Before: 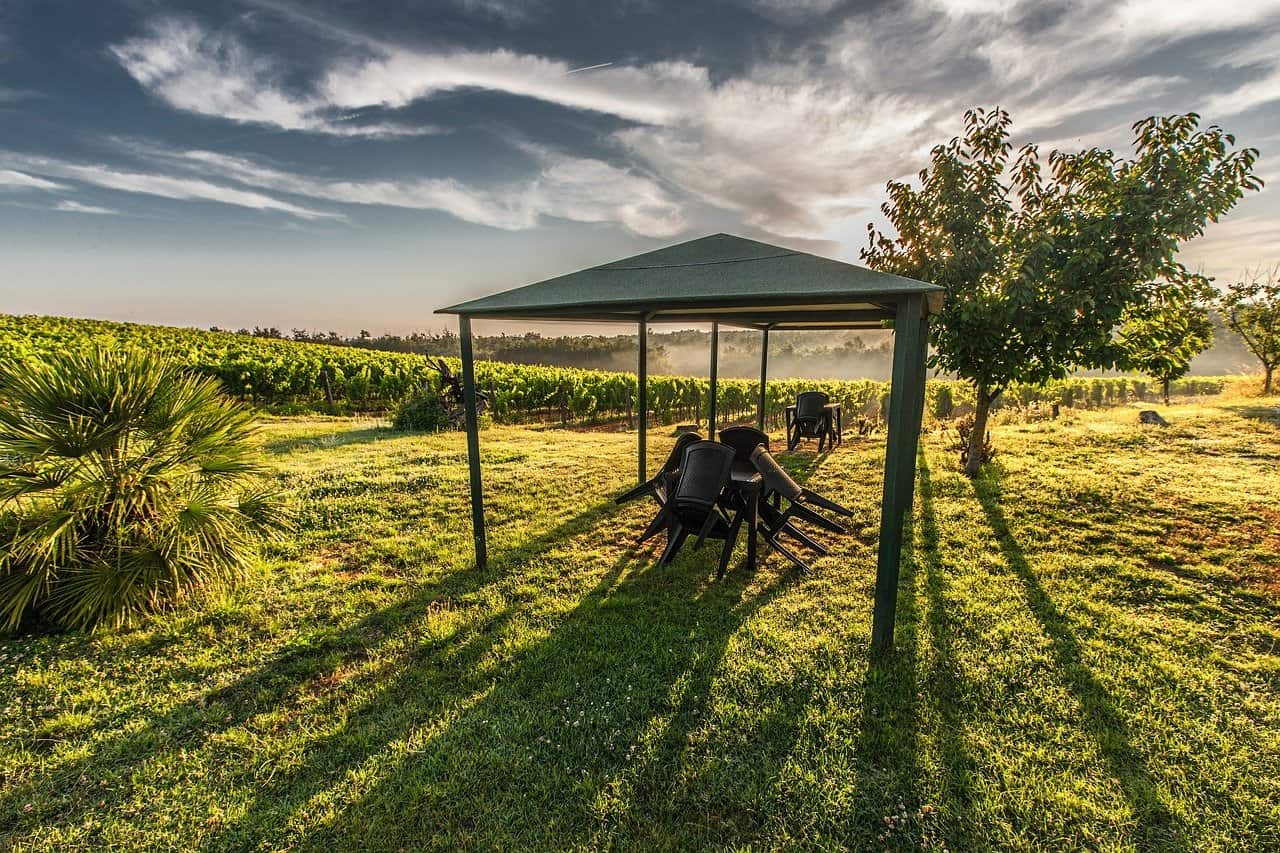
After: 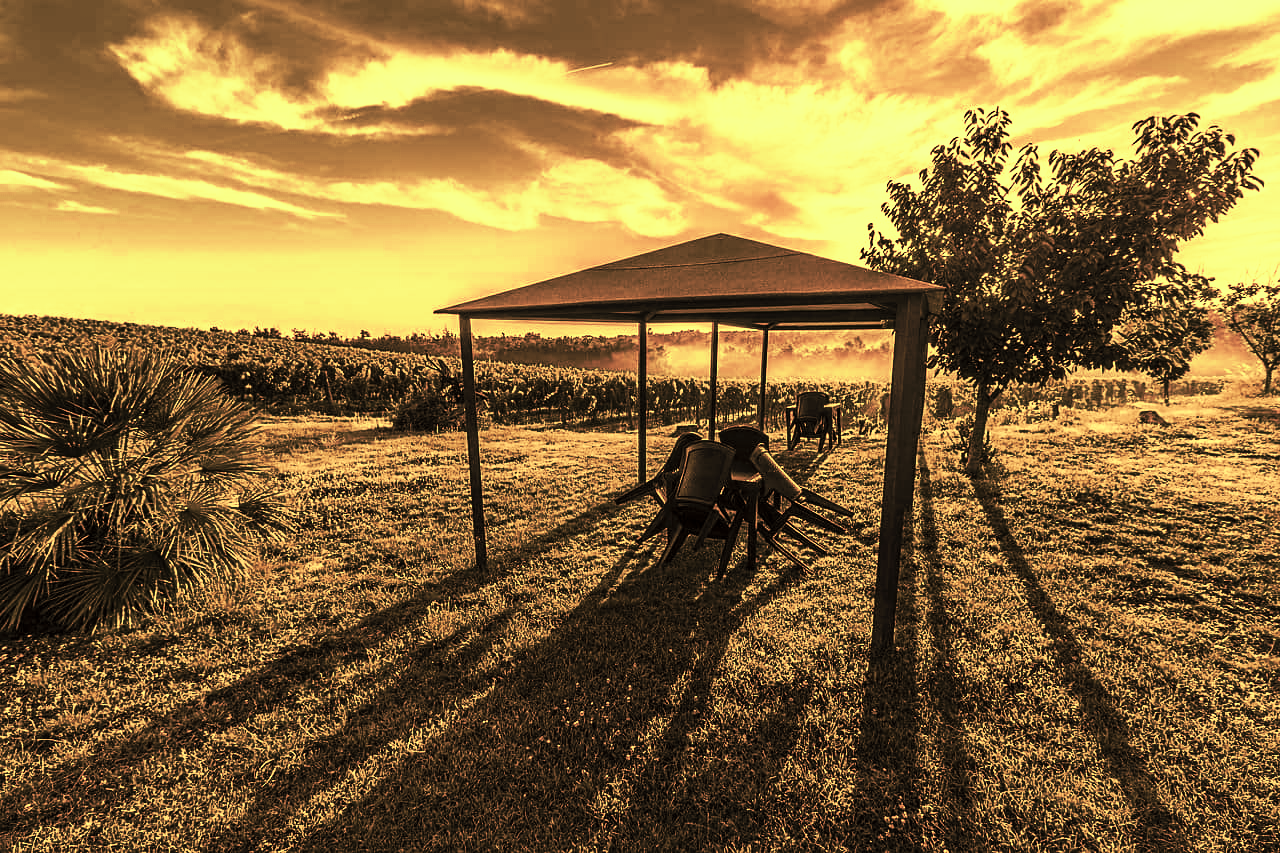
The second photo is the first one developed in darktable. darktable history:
tone curve: curves: ch0 [(0, 0) (0.003, 0.003) (0.011, 0.009) (0.025, 0.022) (0.044, 0.037) (0.069, 0.051) (0.1, 0.079) (0.136, 0.114) (0.177, 0.152) (0.224, 0.212) (0.277, 0.281) (0.335, 0.358) (0.399, 0.459) (0.468, 0.573) (0.543, 0.684) (0.623, 0.779) (0.709, 0.866) (0.801, 0.949) (0.898, 0.98) (1, 1)], preserve colors none
color look up table: target L [61.77, 96.2, 73.36, 65.44, 69.65, 69.51, 40.05, 55.11, 29.91, 31.14, 38.07, 10.83, 2.295, 95.57, 95.22, 64.23, 62.74, 65.98, 33.85, 60.02, 41.74, 34.74, 29.81, 26.17, 17.29, 95.94, 95.94, 96.1, 95.56, 72.71, 95.2, 71.78, 57.15, 67.32, 63.23, 42.63, 56.97, 47.78, 50.75, 29.28, 35.01, 13.34, 68.78, 95.57, 48.68, 67.31, 42.88, 40.42, 24.18], target a [22.72, -51.16, 6.079, 19.11, 11.81, 12.76, 8.741, 17.07, 7.776, 8.2, 7.333, 4.23, 0.723, -51.28, -51.51, 20.37, 17.1, 18.7, 8.286, 21.28, 9.453, 7.516, 7.32, 7.03, 4.509, -50.74, -50.74, -51.94, -51.25, 6.175, -51.65, 7.963, 15.76, 16.62, 21.83, 9.454, 18.84, 11.4, 13.57, 7.413, 7.414, 5.576, 13.78, -51.28, 12.25, 16.57, 9.389, 8.561, 6.087], target b [35.52, 70.21, 44.02, 38.35, 40.64, 40.78, 21.73, 29.15, 17.57, 18.2, 20.91, 10.29, 1.963, 72.11, 71.94, 37.59, 34.96, 38.79, 19.83, 33.92, 22.61, 19.98, 17.42, 15.63, 14.13, 67.37, 67.37, 72.83, 69.91, 43.54, 72.56, 42.56, 30.43, 39.23, 36.7, 22.22, 31.33, 24.75, 26.35, 17.11, 19.87, 10.52, 40.36, 72.11, 24.73, 39.52, 22.52, 21.58, 15.46], num patches 49
